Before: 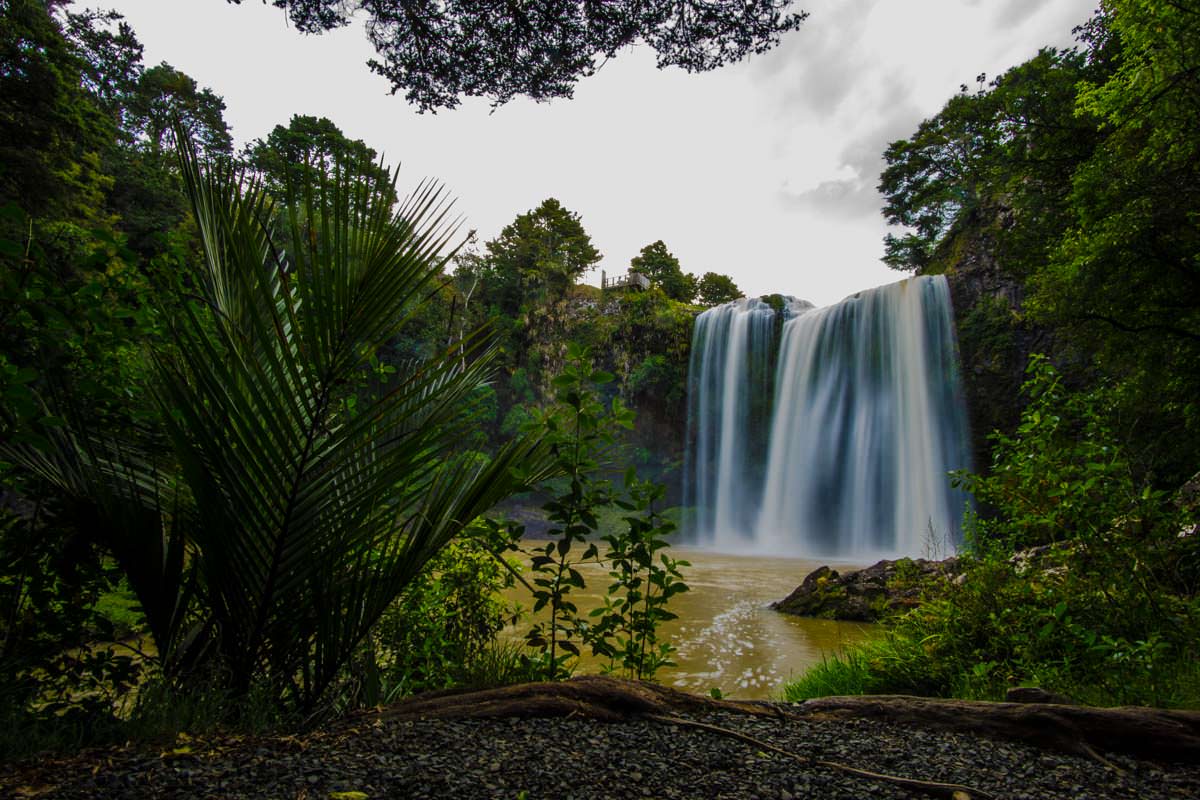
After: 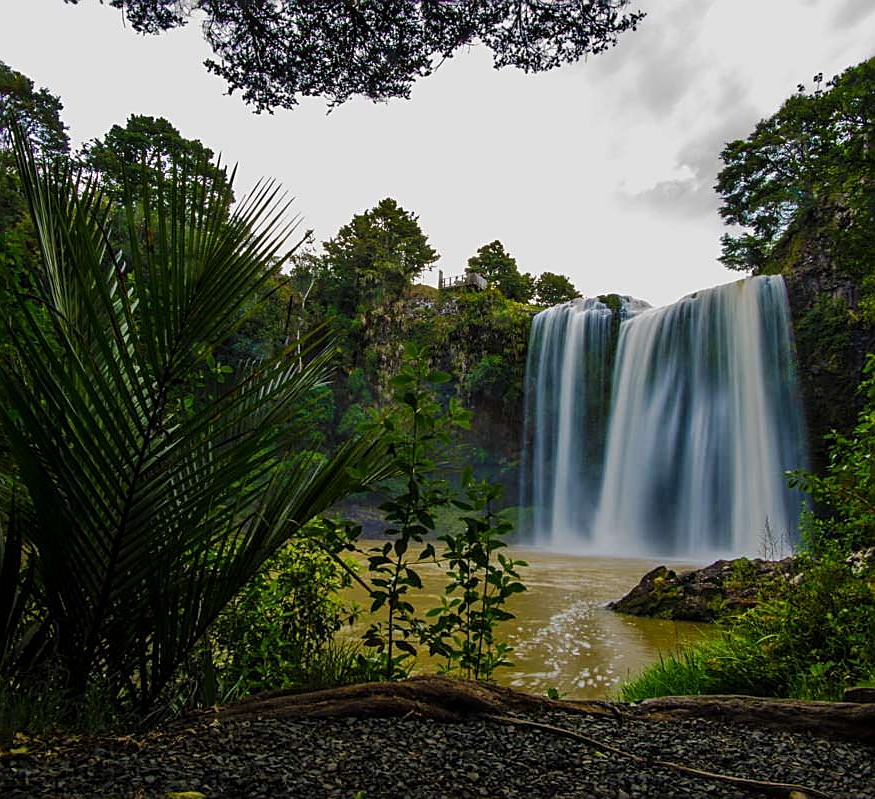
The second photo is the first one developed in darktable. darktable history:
crop: left 13.628%, right 13.383%
sharpen: on, module defaults
